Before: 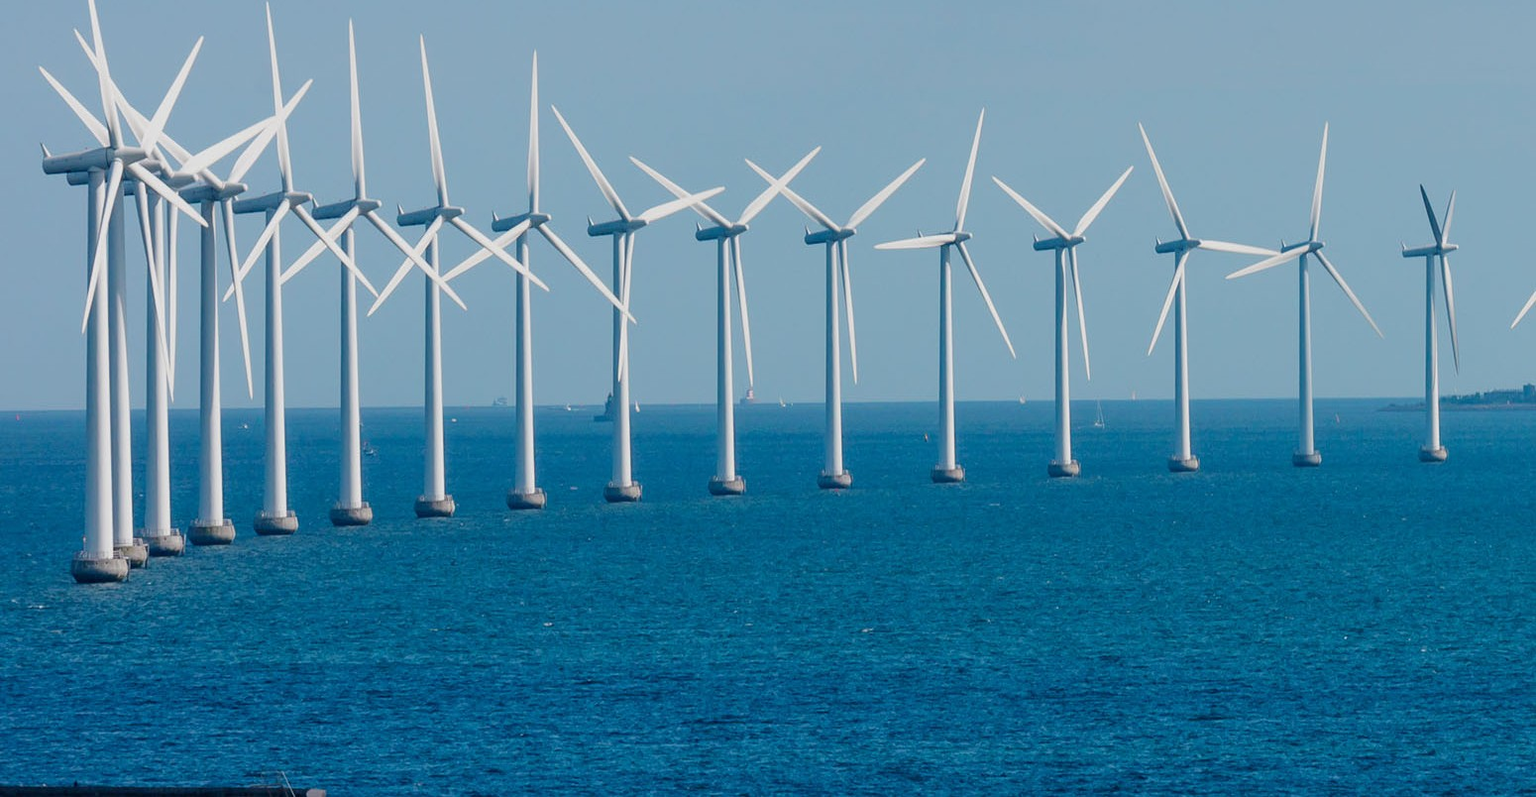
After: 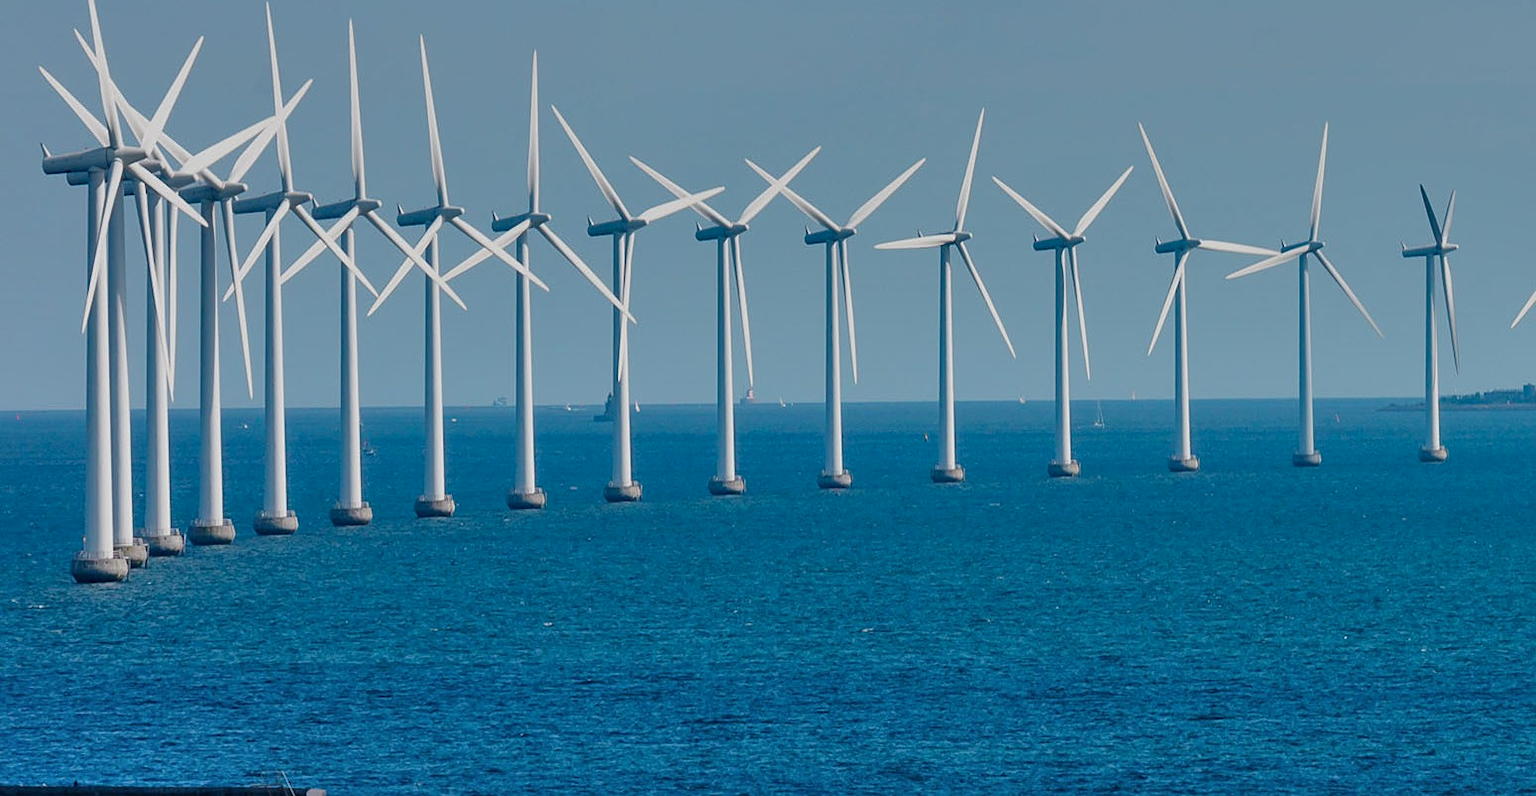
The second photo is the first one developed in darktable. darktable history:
shadows and highlights: white point adjustment -3.49, highlights -63.77, soften with gaussian
sharpen: amount 0.203
